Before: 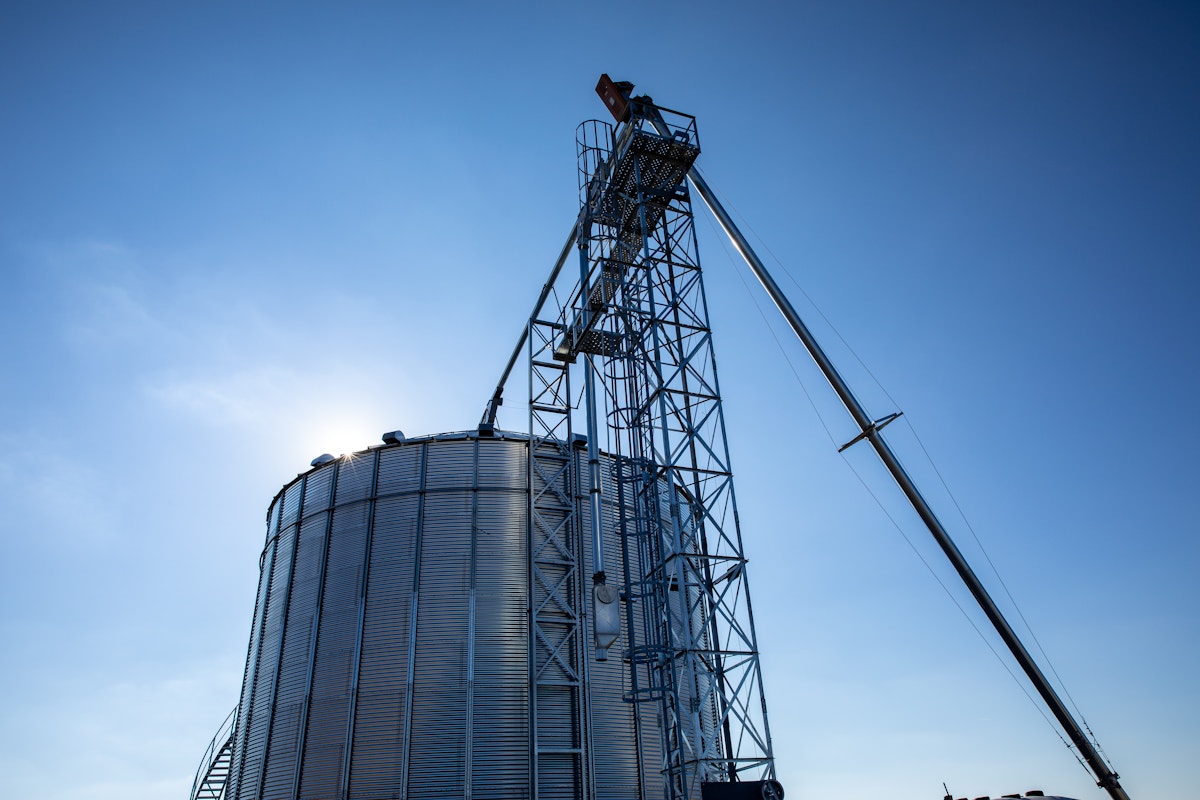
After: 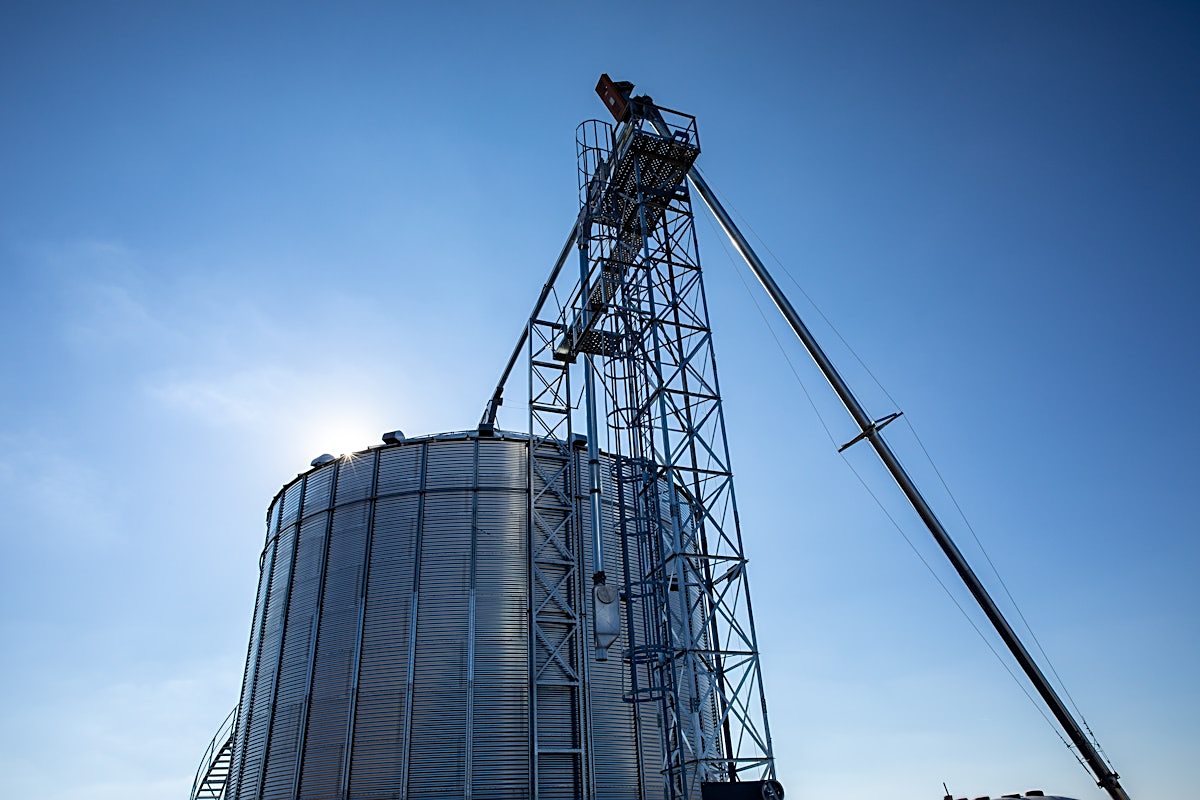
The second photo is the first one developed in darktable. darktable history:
sharpen: on, module defaults
white balance: emerald 1
